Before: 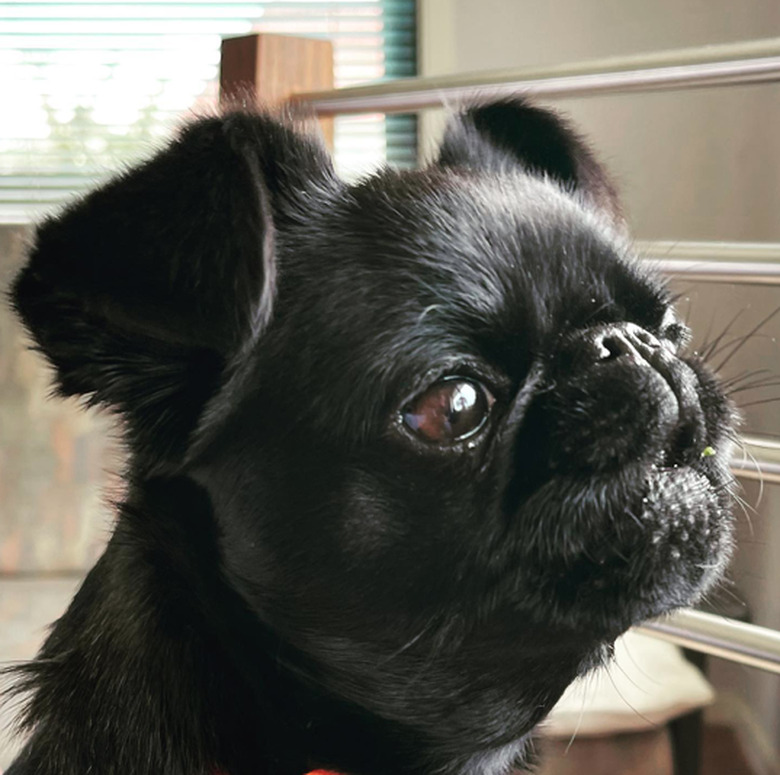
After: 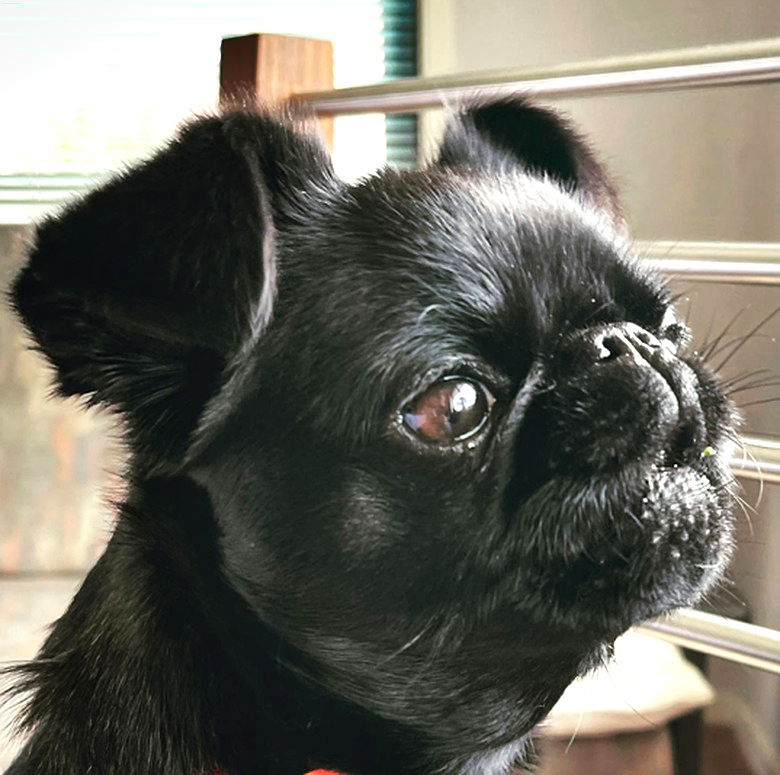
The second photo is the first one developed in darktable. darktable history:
levels: levels [0, 0.43, 0.859]
sharpen: amount 0.2
shadows and highlights: soften with gaussian
